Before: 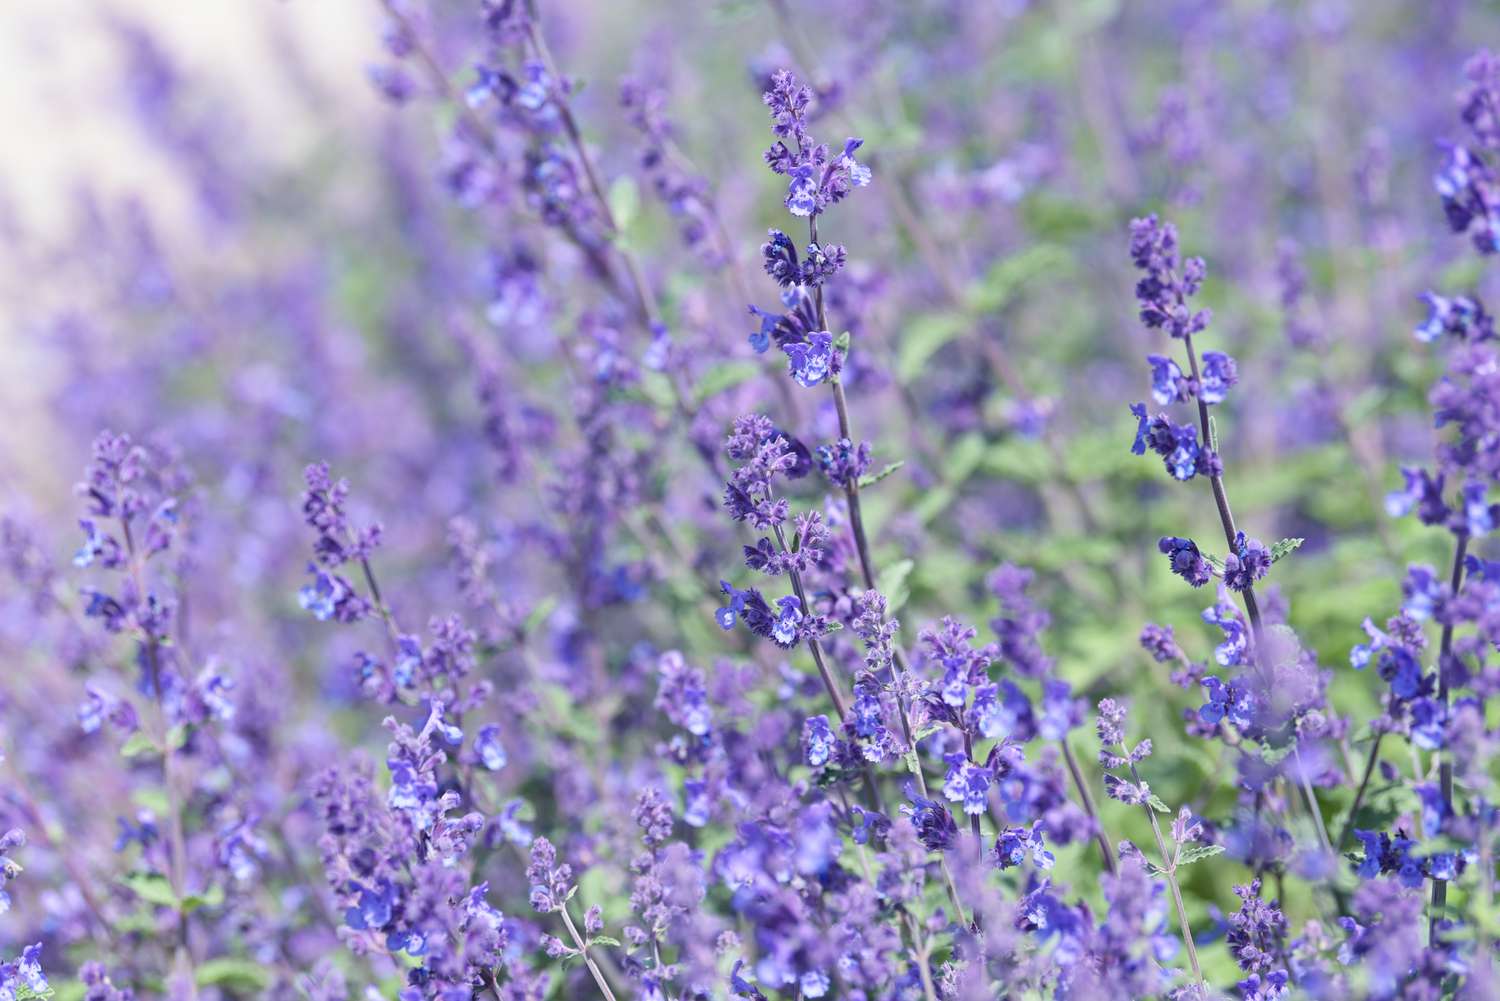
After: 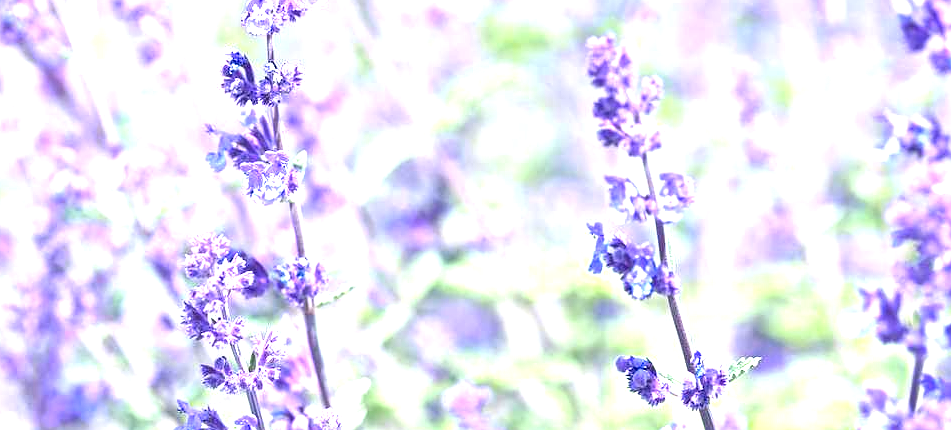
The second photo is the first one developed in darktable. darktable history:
crop: left 36.227%, top 18.122%, right 0.32%, bottom 38.874%
exposure: black level correction 0.001, exposure 1.715 EV, compensate highlight preservation false
sharpen: radius 1.001
